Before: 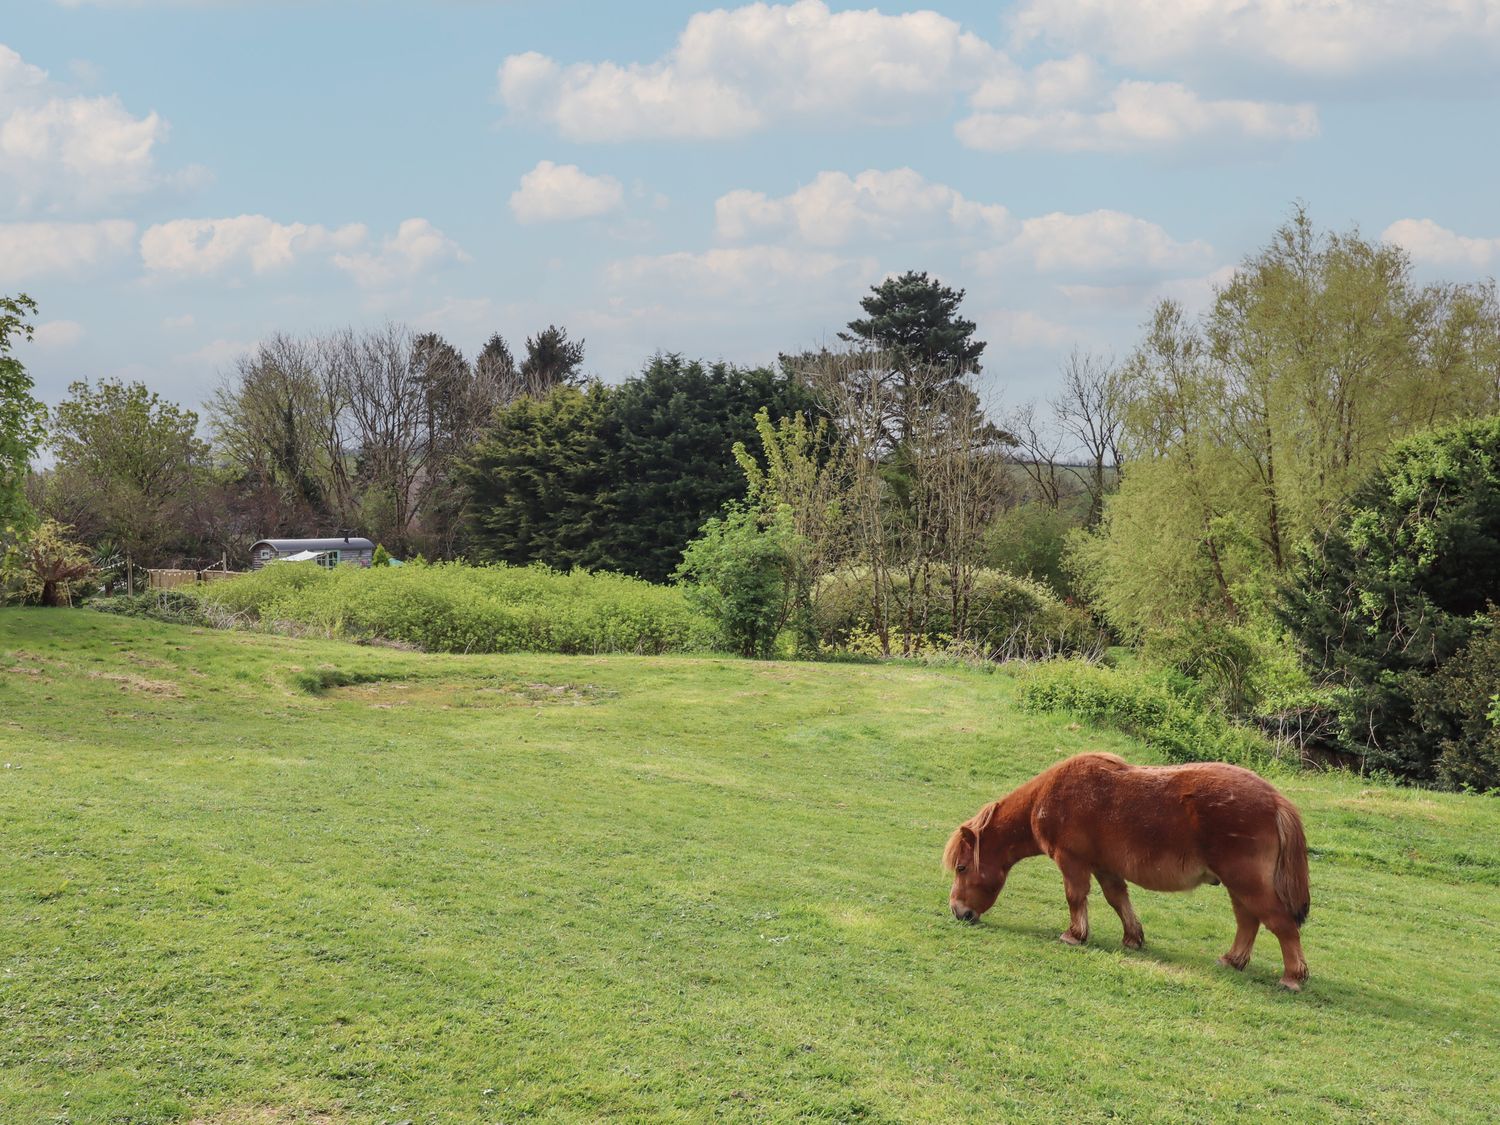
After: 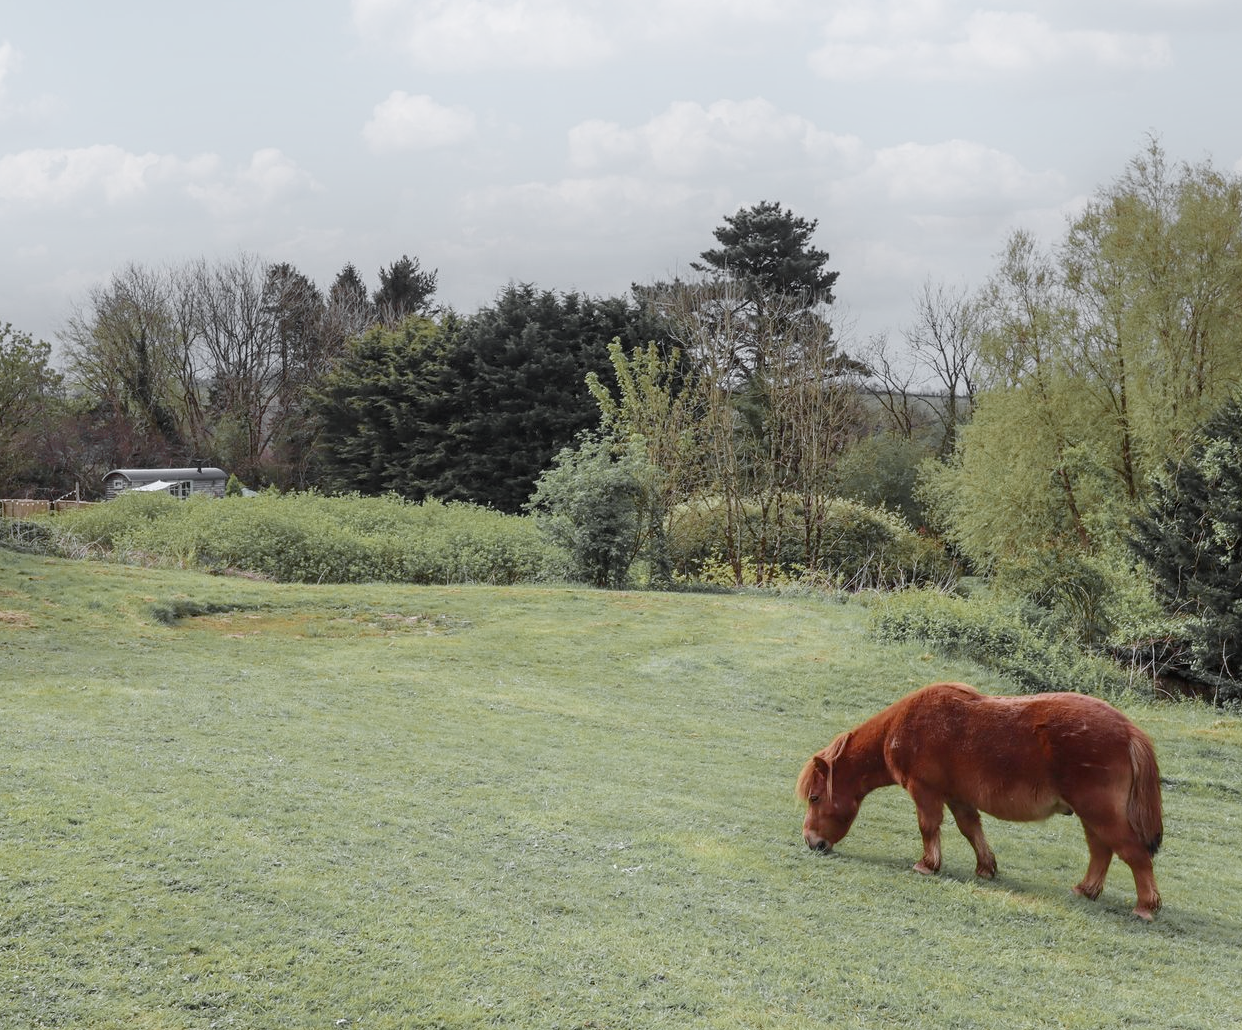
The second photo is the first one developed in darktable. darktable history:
crop: left 9.807%, top 6.259%, right 7.334%, bottom 2.177%
exposure: black level correction 0.001, exposure 0.014 EV, compensate highlight preservation false
color zones: curves: ch0 [(0.004, 0.388) (0.125, 0.392) (0.25, 0.404) (0.375, 0.5) (0.5, 0.5) (0.625, 0.5) (0.75, 0.5) (0.875, 0.5)]; ch1 [(0, 0.5) (0.125, 0.5) (0.25, 0.5) (0.375, 0.124) (0.524, 0.124) (0.645, 0.128) (0.789, 0.132) (0.914, 0.096) (0.998, 0.068)]
color balance rgb: on, module defaults
shadows and highlights: shadows -40.15, highlights 62.88, soften with gaussian
color correction: highlights a* -0.772, highlights b* -8.92
